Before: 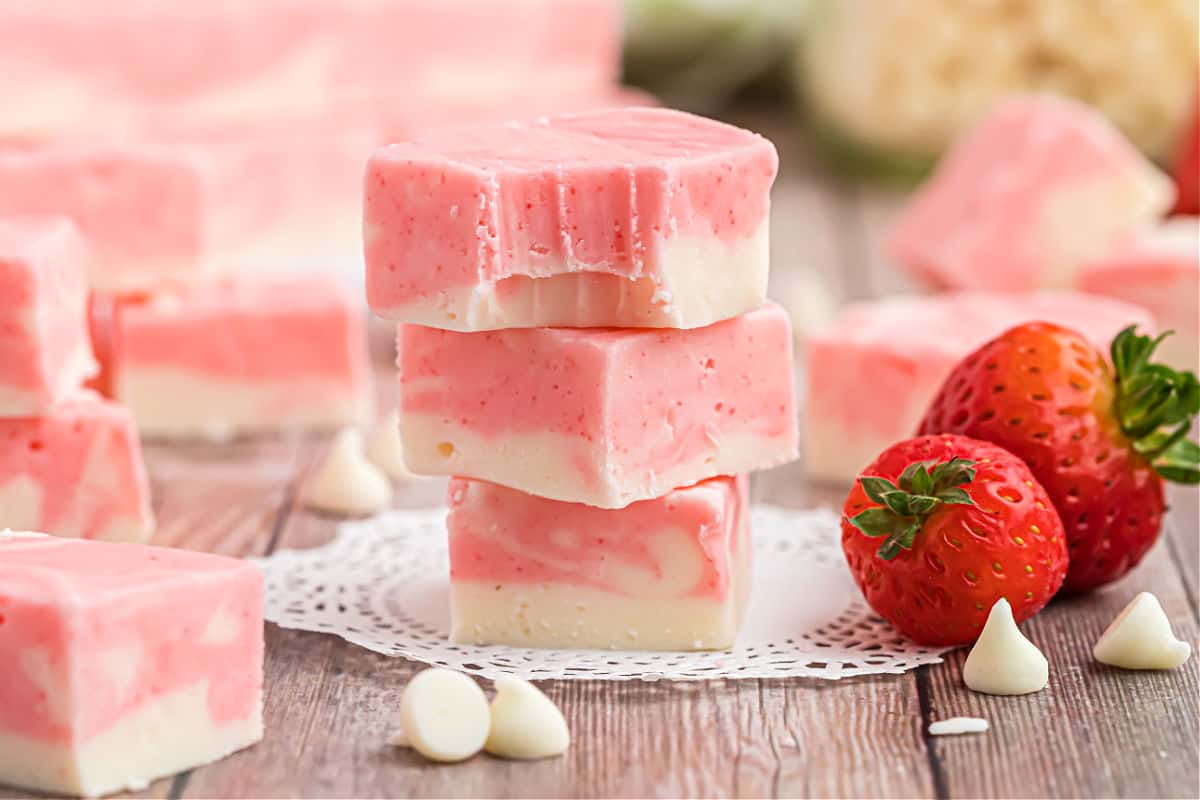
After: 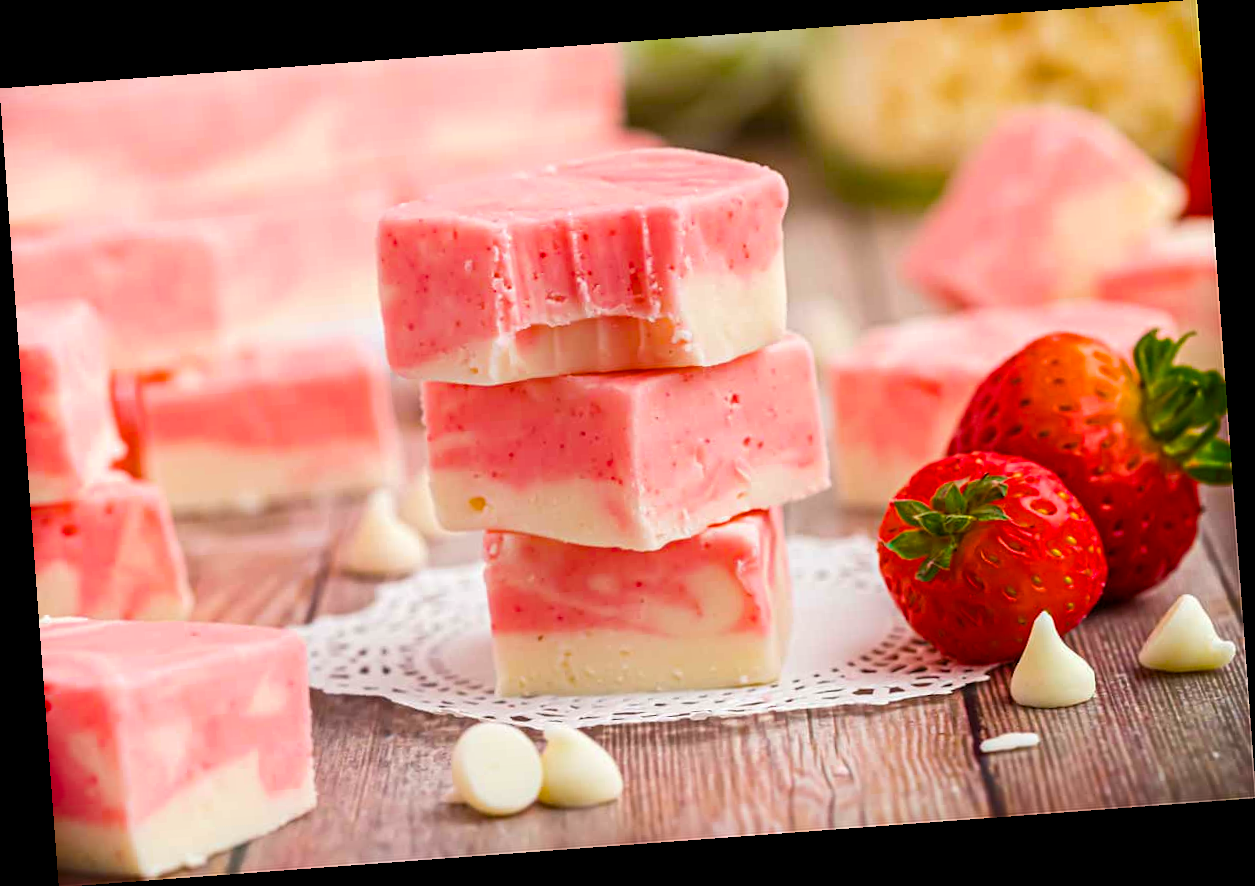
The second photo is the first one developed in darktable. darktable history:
shadows and highlights: shadows -88.03, highlights -35.45, shadows color adjustment 99.15%, highlights color adjustment 0%, soften with gaussian
rotate and perspective: rotation -4.25°, automatic cropping off
color balance rgb: linear chroma grading › global chroma 15%, perceptual saturation grading › global saturation 30%
